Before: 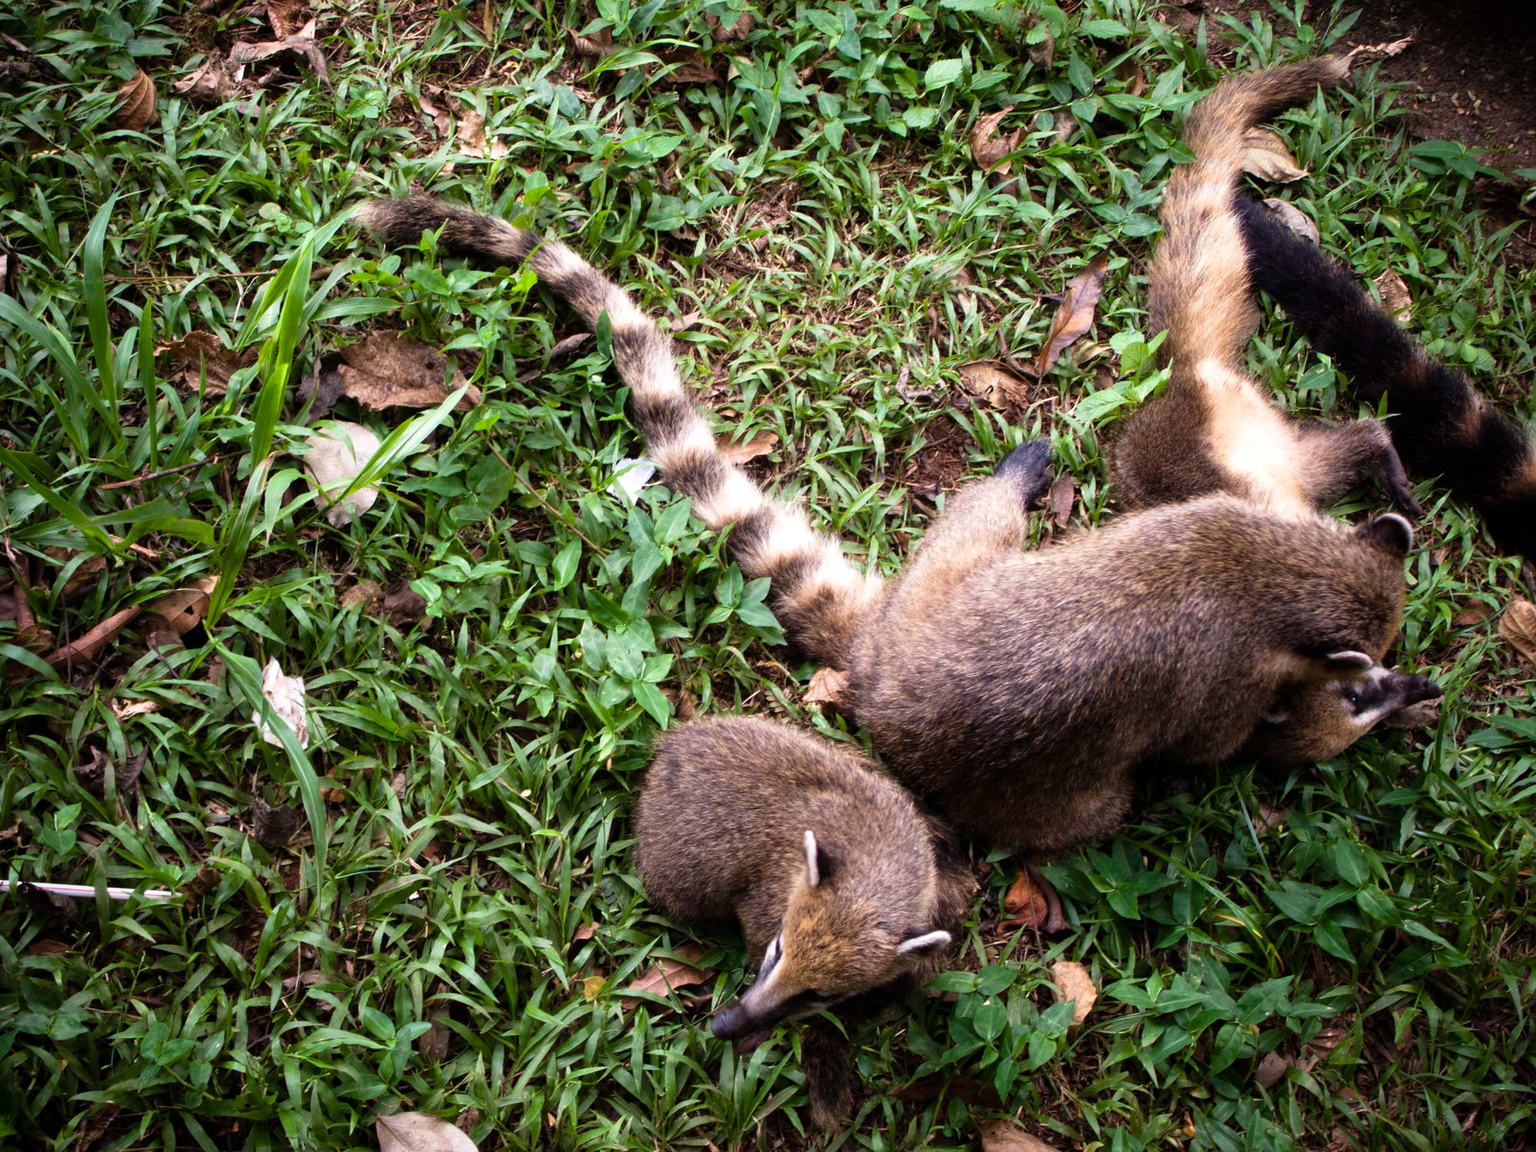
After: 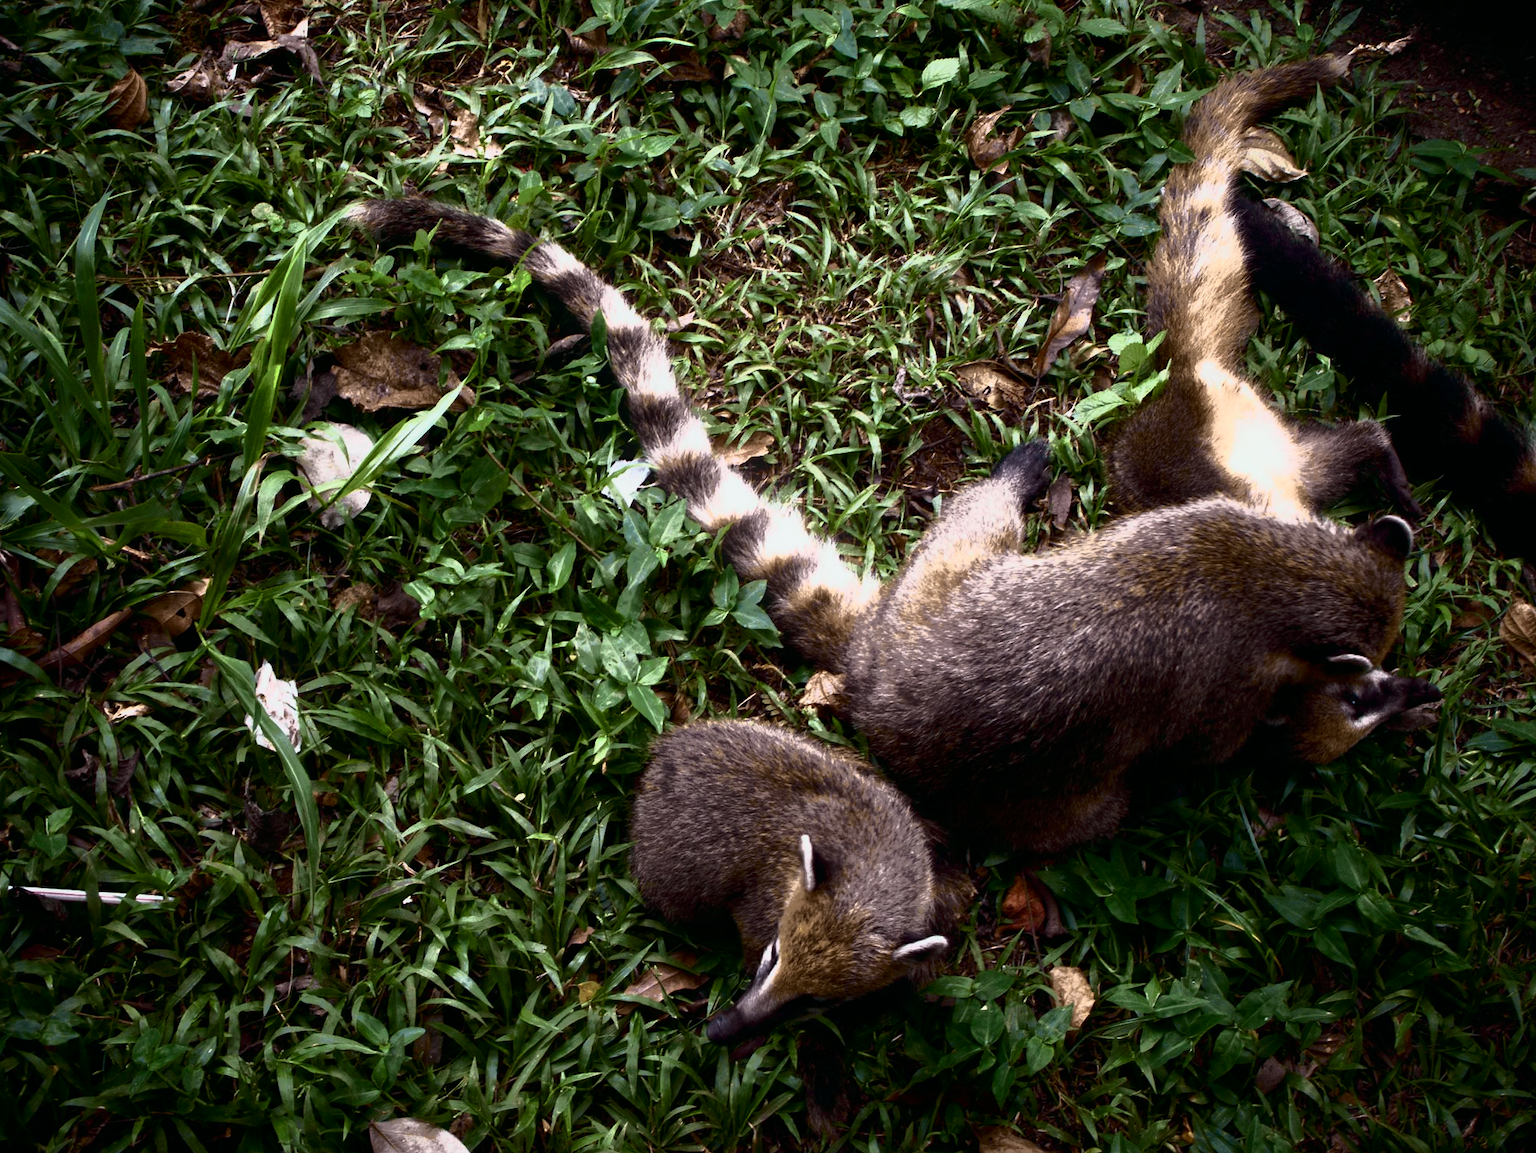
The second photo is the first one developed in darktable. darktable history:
tone curve: curves: ch0 [(0, 0) (0.081, 0.033) (0.192, 0.124) (0.283, 0.238) (0.407, 0.476) (0.495, 0.521) (0.661, 0.756) (0.788, 0.87) (1, 0.951)]; ch1 [(0, 0) (0.161, 0.092) (0.35, 0.33) (0.392, 0.392) (0.427, 0.426) (0.479, 0.472) (0.505, 0.497) (0.521, 0.524) (0.567, 0.56) (0.583, 0.592) (0.625, 0.627) (0.678, 0.733) (1, 1)]; ch2 [(0, 0) (0.346, 0.362) (0.404, 0.427) (0.502, 0.499) (0.531, 0.523) (0.544, 0.561) (0.58, 0.59) (0.629, 0.642) (0.717, 0.678) (1, 1)], color space Lab, independent channels, preserve colors none
base curve: curves: ch0 [(0, 0) (0.564, 0.291) (0.802, 0.731) (1, 1)]
crop and rotate: left 0.614%, top 0.179%, bottom 0.309%
bloom: size 9%, threshold 100%, strength 7%
